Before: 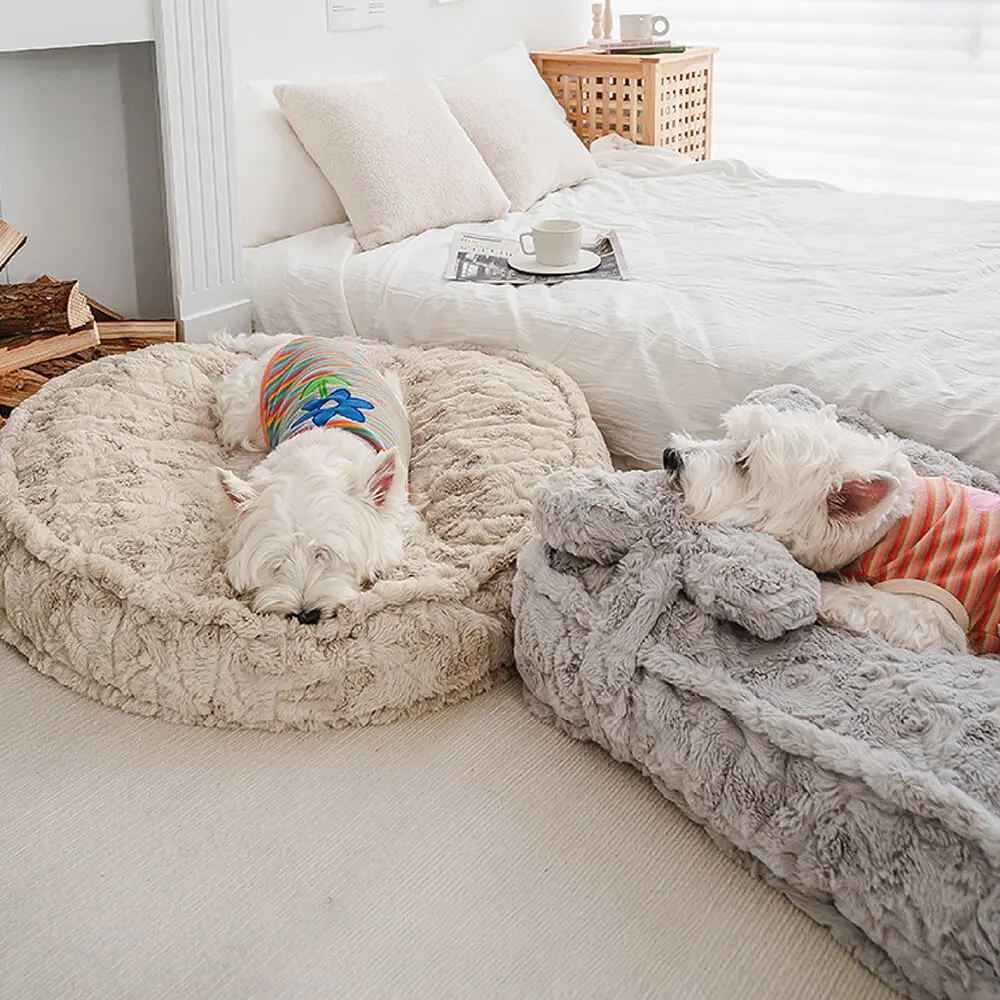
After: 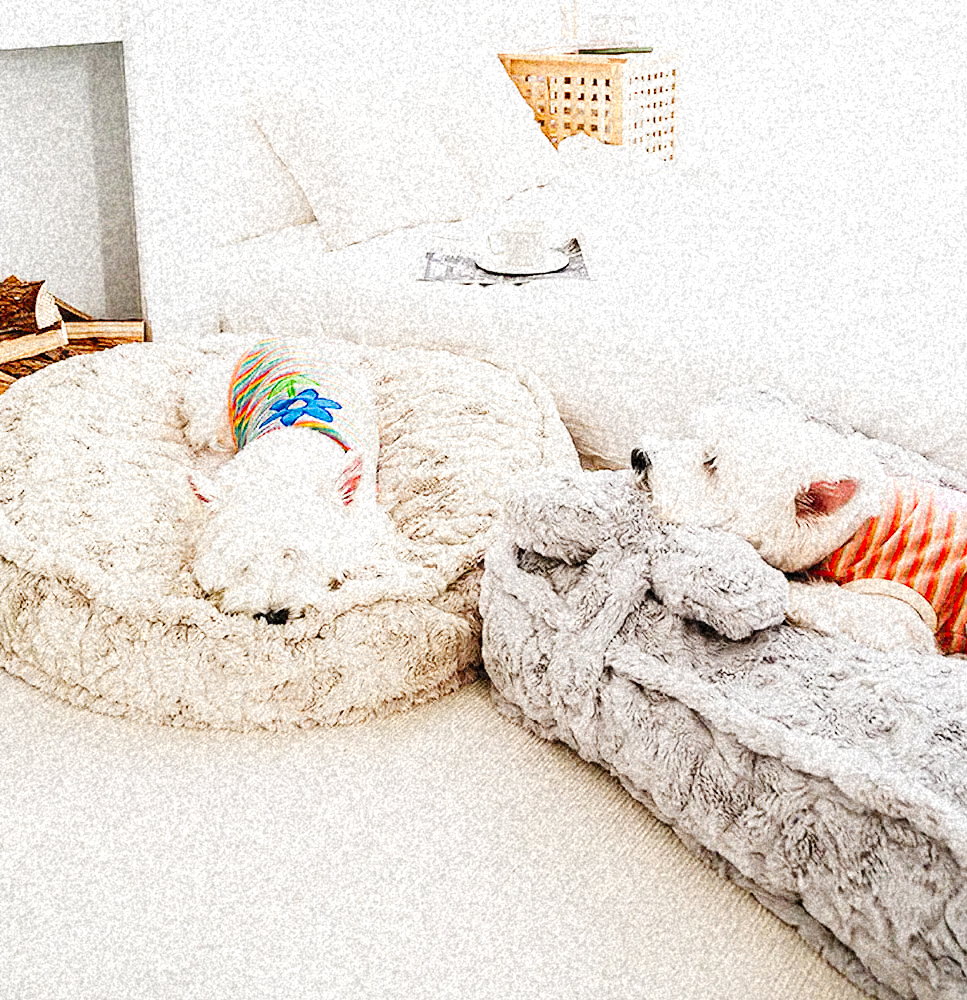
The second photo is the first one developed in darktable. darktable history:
crop and rotate: left 3.238%
grain: coarseness 46.9 ISO, strength 50.21%, mid-tones bias 0%
base curve: curves: ch0 [(0, 0) (0, 0) (0.002, 0.001) (0.008, 0.003) (0.019, 0.011) (0.037, 0.037) (0.064, 0.11) (0.102, 0.232) (0.152, 0.379) (0.216, 0.524) (0.296, 0.665) (0.394, 0.789) (0.512, 0.881) (0.651, 0.945) (0.813, 0.986) (1, 1)], preserve colors none
